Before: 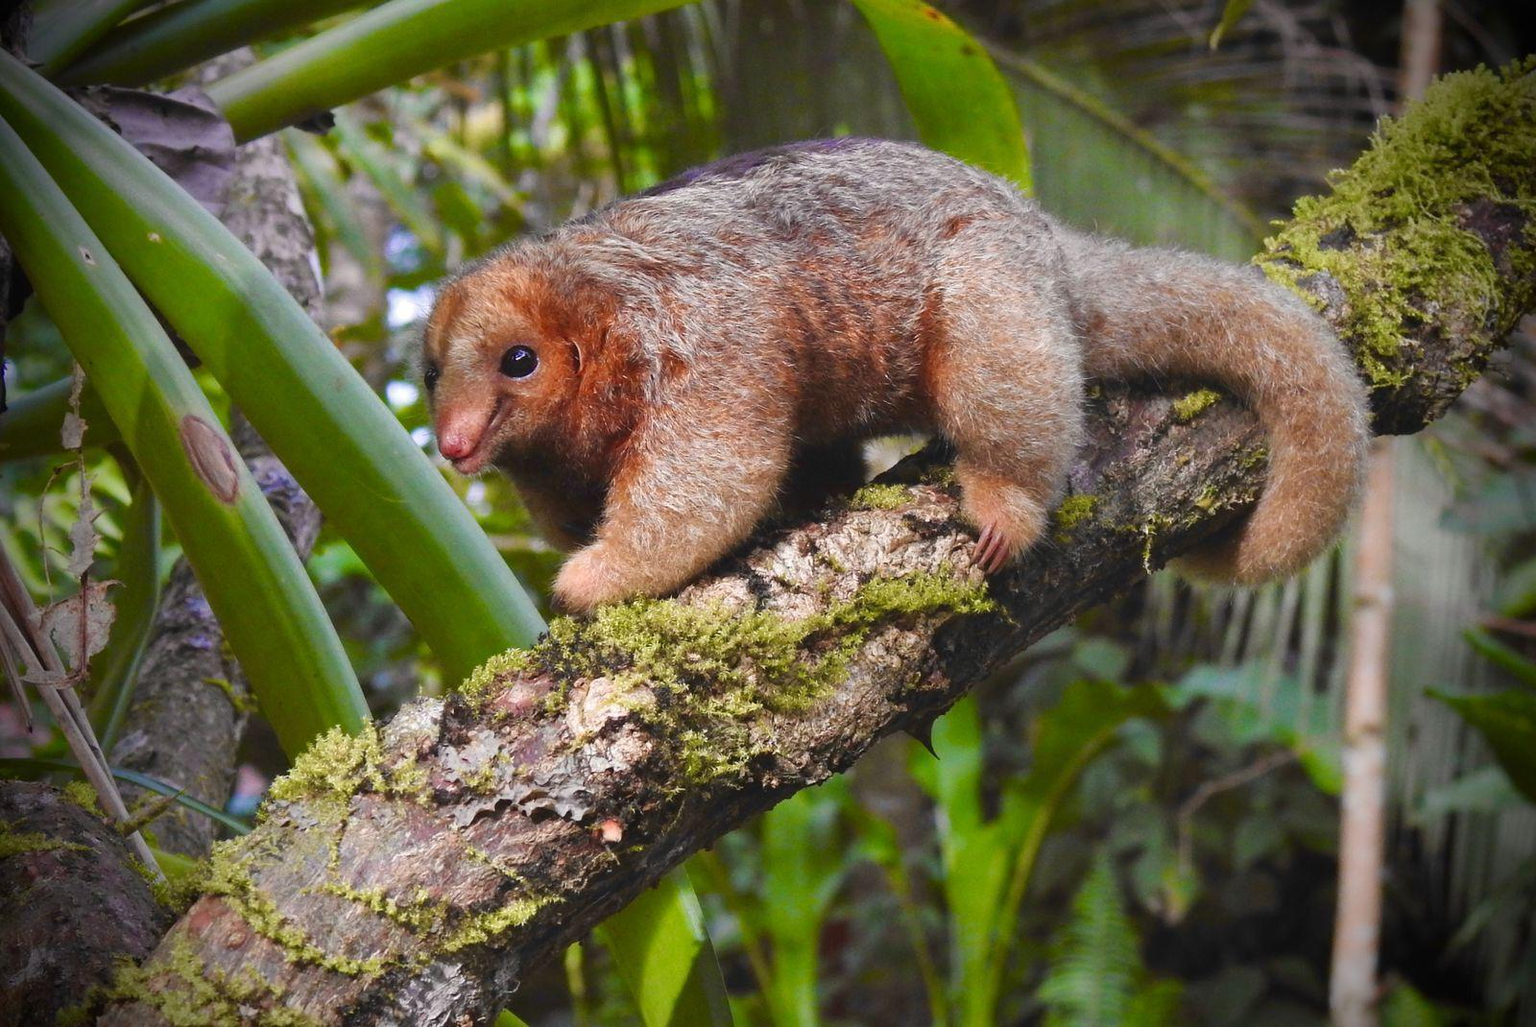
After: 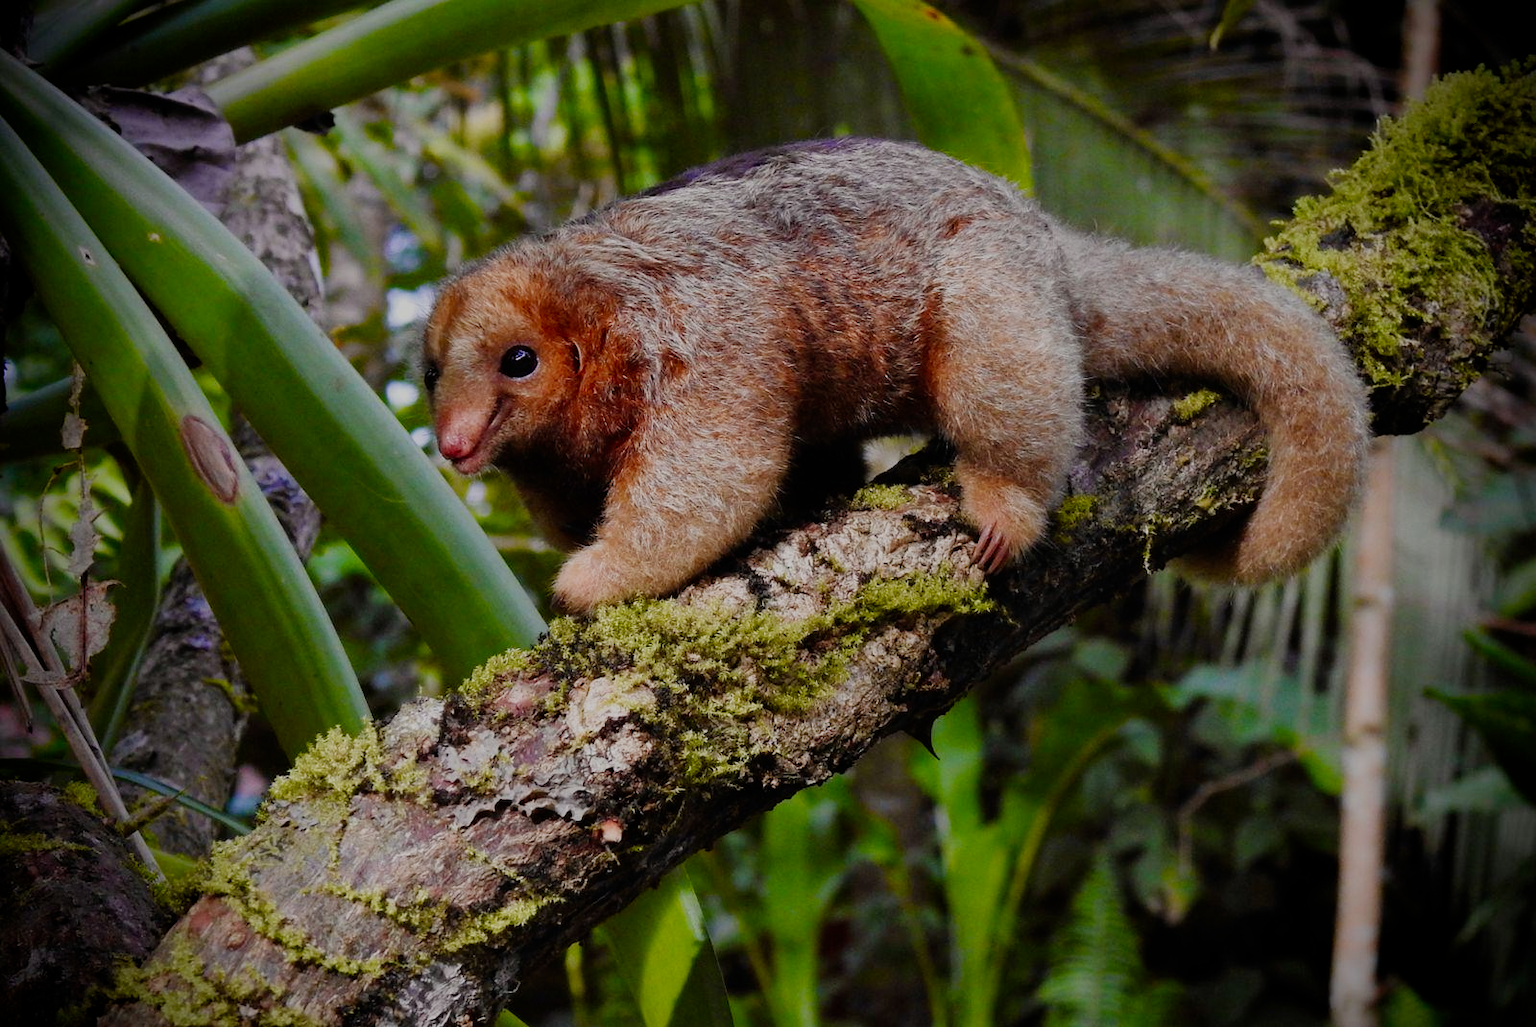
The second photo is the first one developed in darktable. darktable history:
filmic rgb: middle gray luminance 29%, black relative exposure -10.3 EV, white relative exposure 5.5 EV, threshold 6 EV, target black luminance 0%, hardness 3.95, latitude 2.04%, contrast 1.132, highlights saturation mix 5%, shadows ↔ highlights balance 15.11%, preserve chrominance no, color science v3 (2019), use custom middle-gray values true, iterations of high-quality reconstruction 0, enable highlight reconstruction true
shadows and highlights: shadows 12, white point adjustment 1.2, soften with gaussian
